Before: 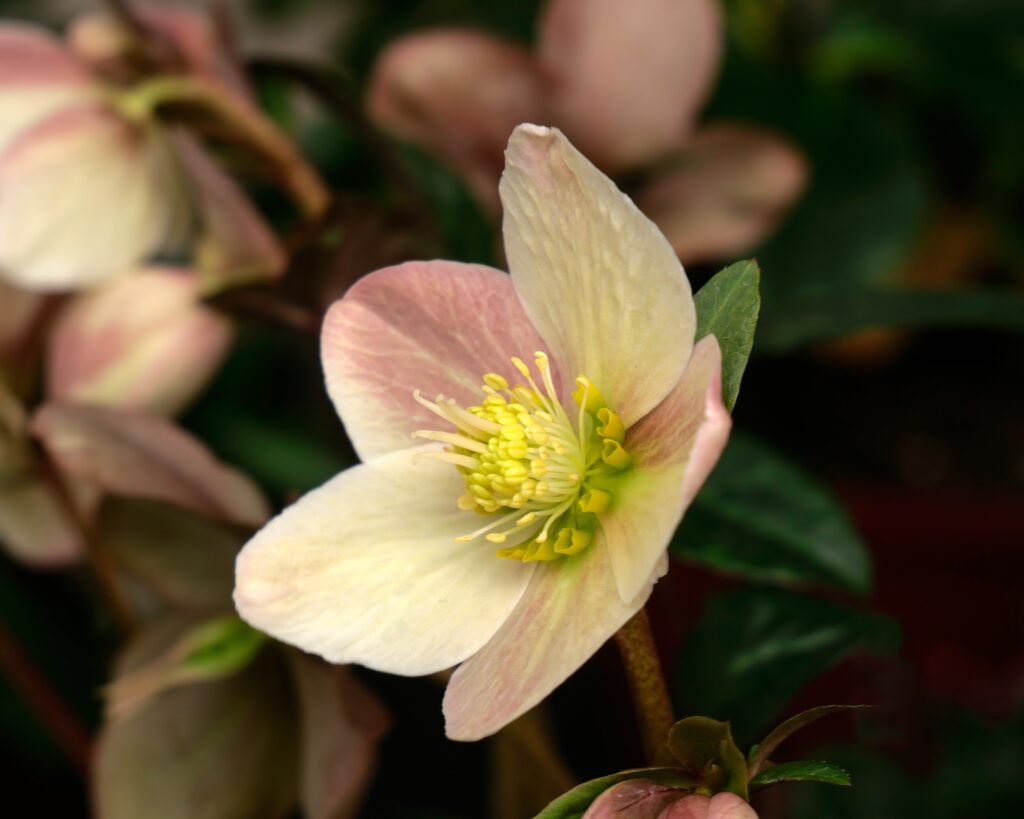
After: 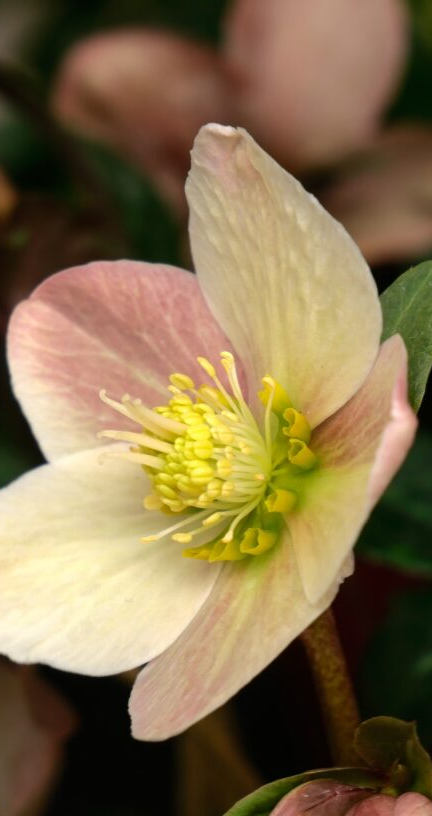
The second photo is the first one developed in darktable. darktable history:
crop: left 30.758%, right 27%
